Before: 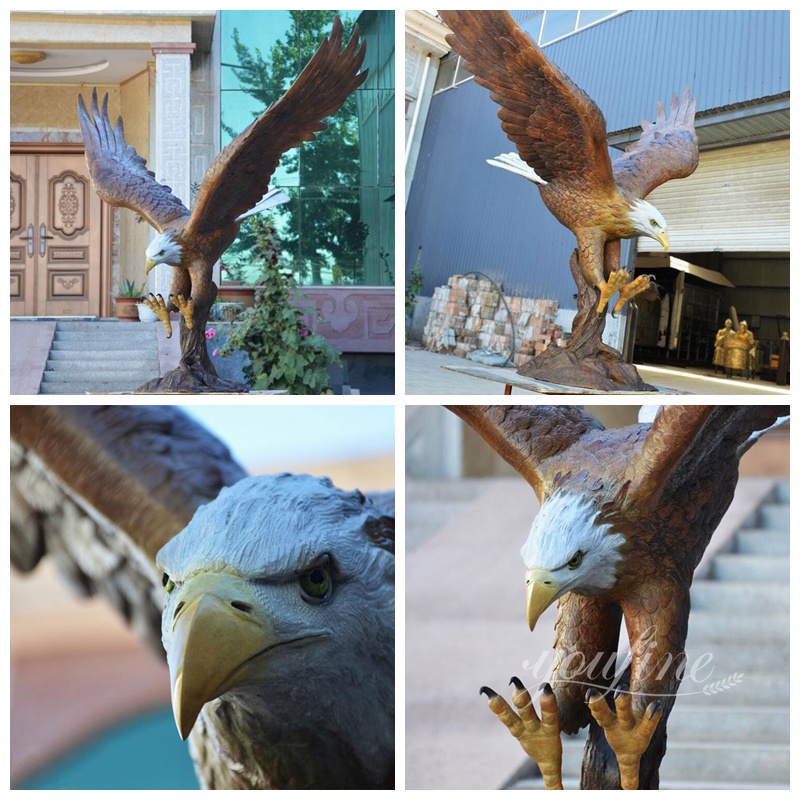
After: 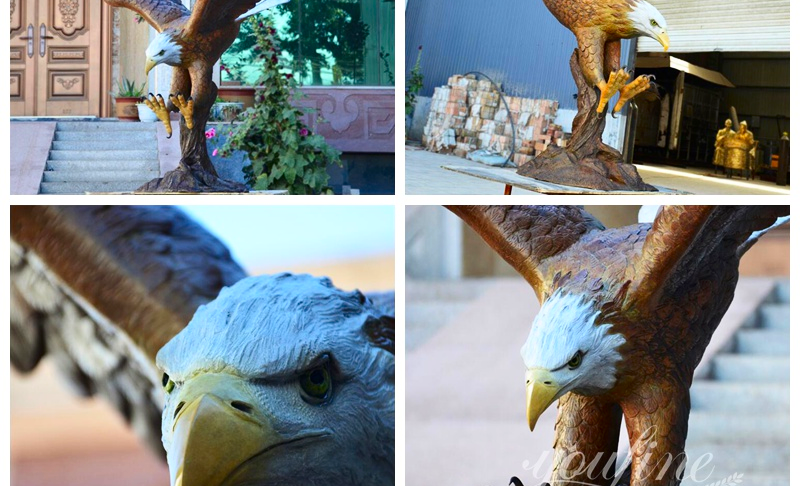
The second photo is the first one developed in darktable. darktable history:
crop and rotate: top 25.111%, bottom 14.049%
contrast brightness saturation: contrast 0.183, saturation 0.309
